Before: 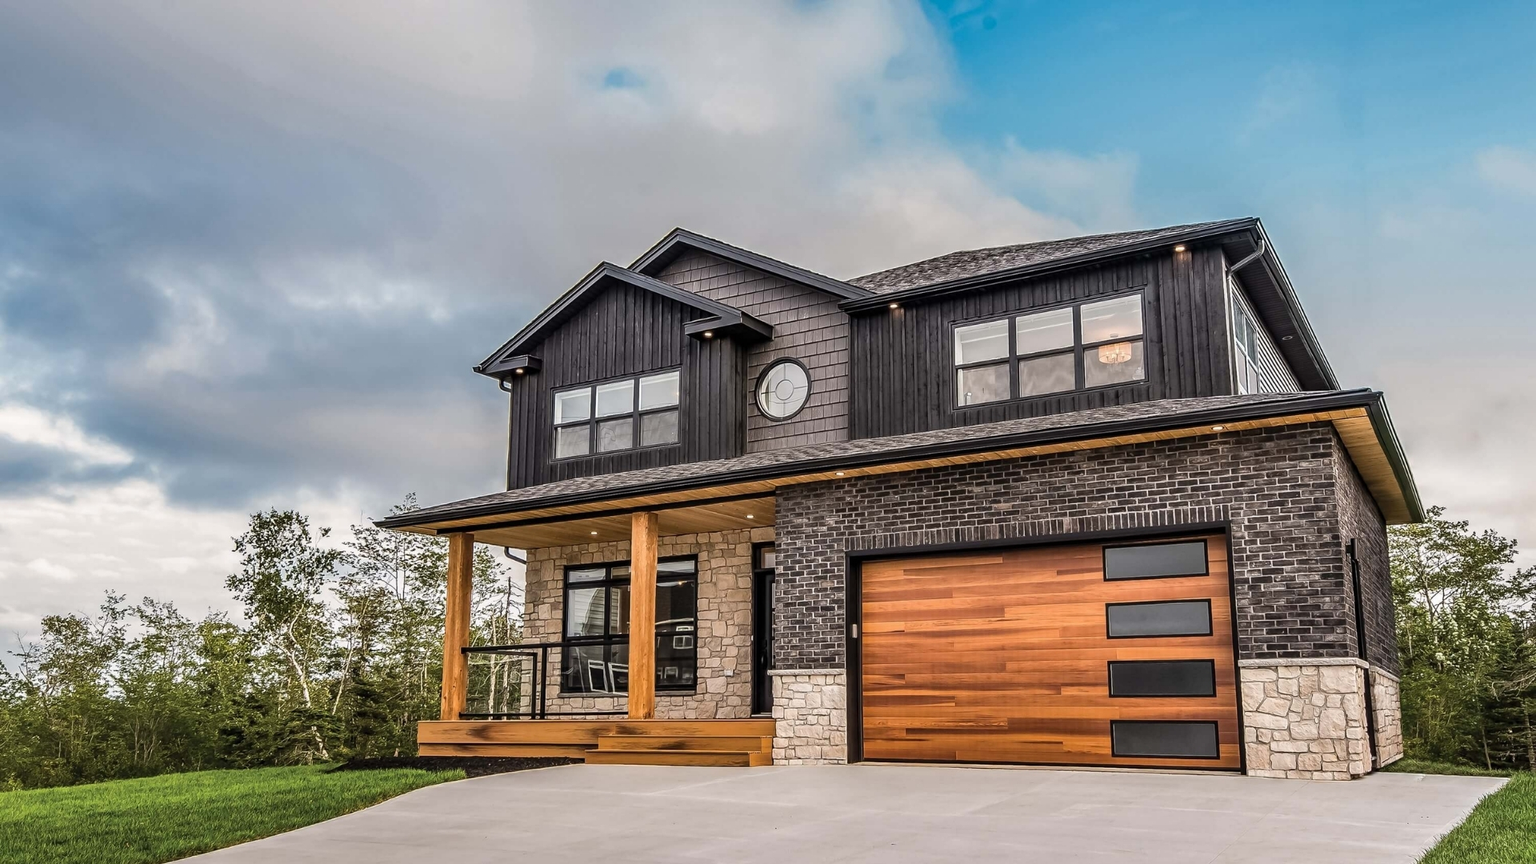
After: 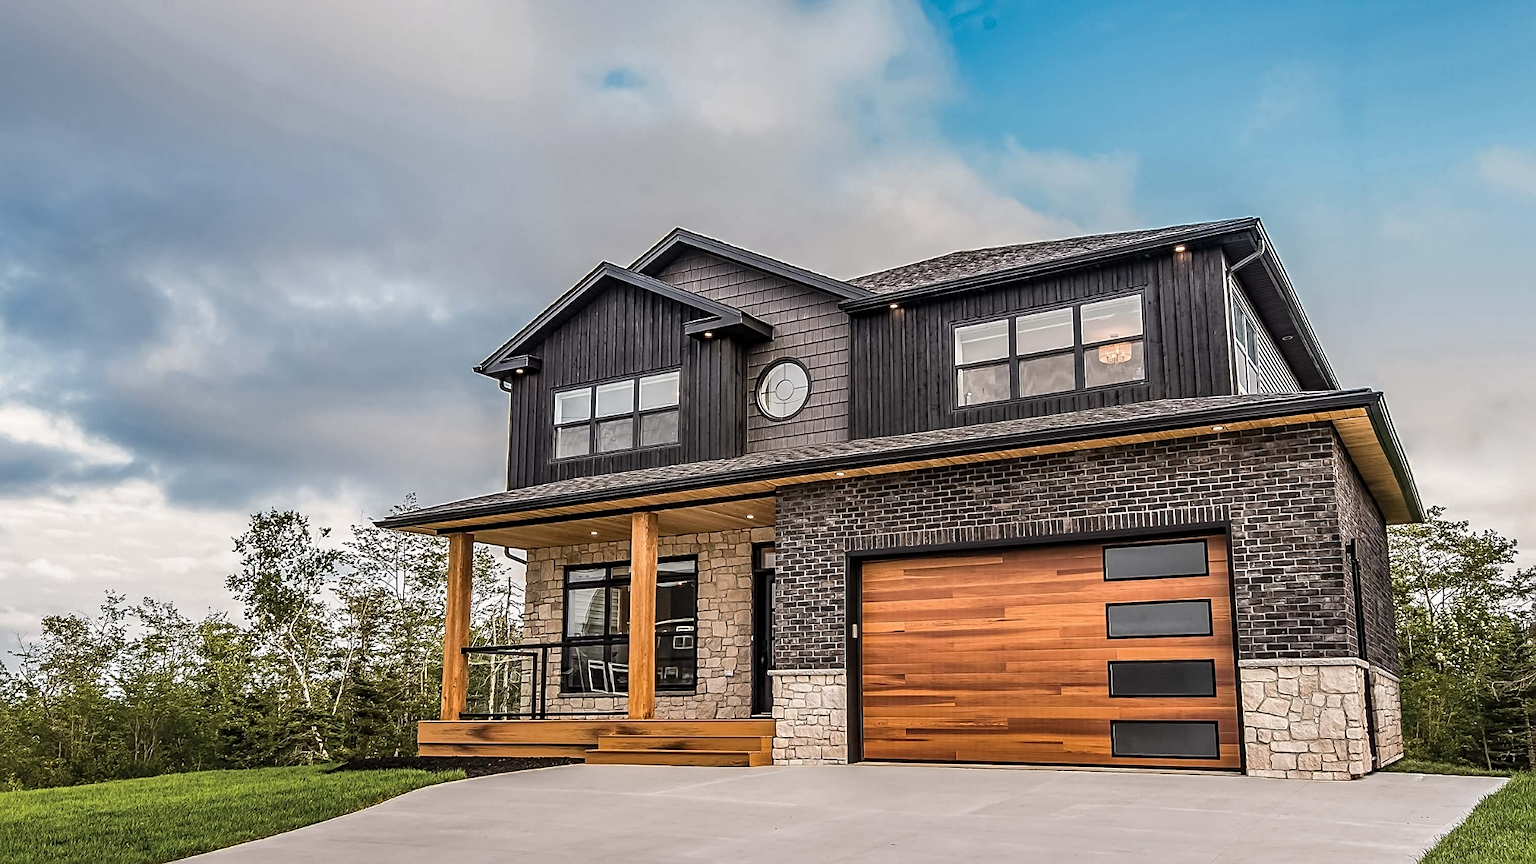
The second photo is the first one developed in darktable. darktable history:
sharpen: on, module defaults
color zones: curves: ch2 [(0, 0.5) (0.143, 0.5) (0.286, 0.489) (0.415, 0.421) (0.571, 0.5) (0.714, 0.5) (0.857, 0.5) (1, 0.5)]
